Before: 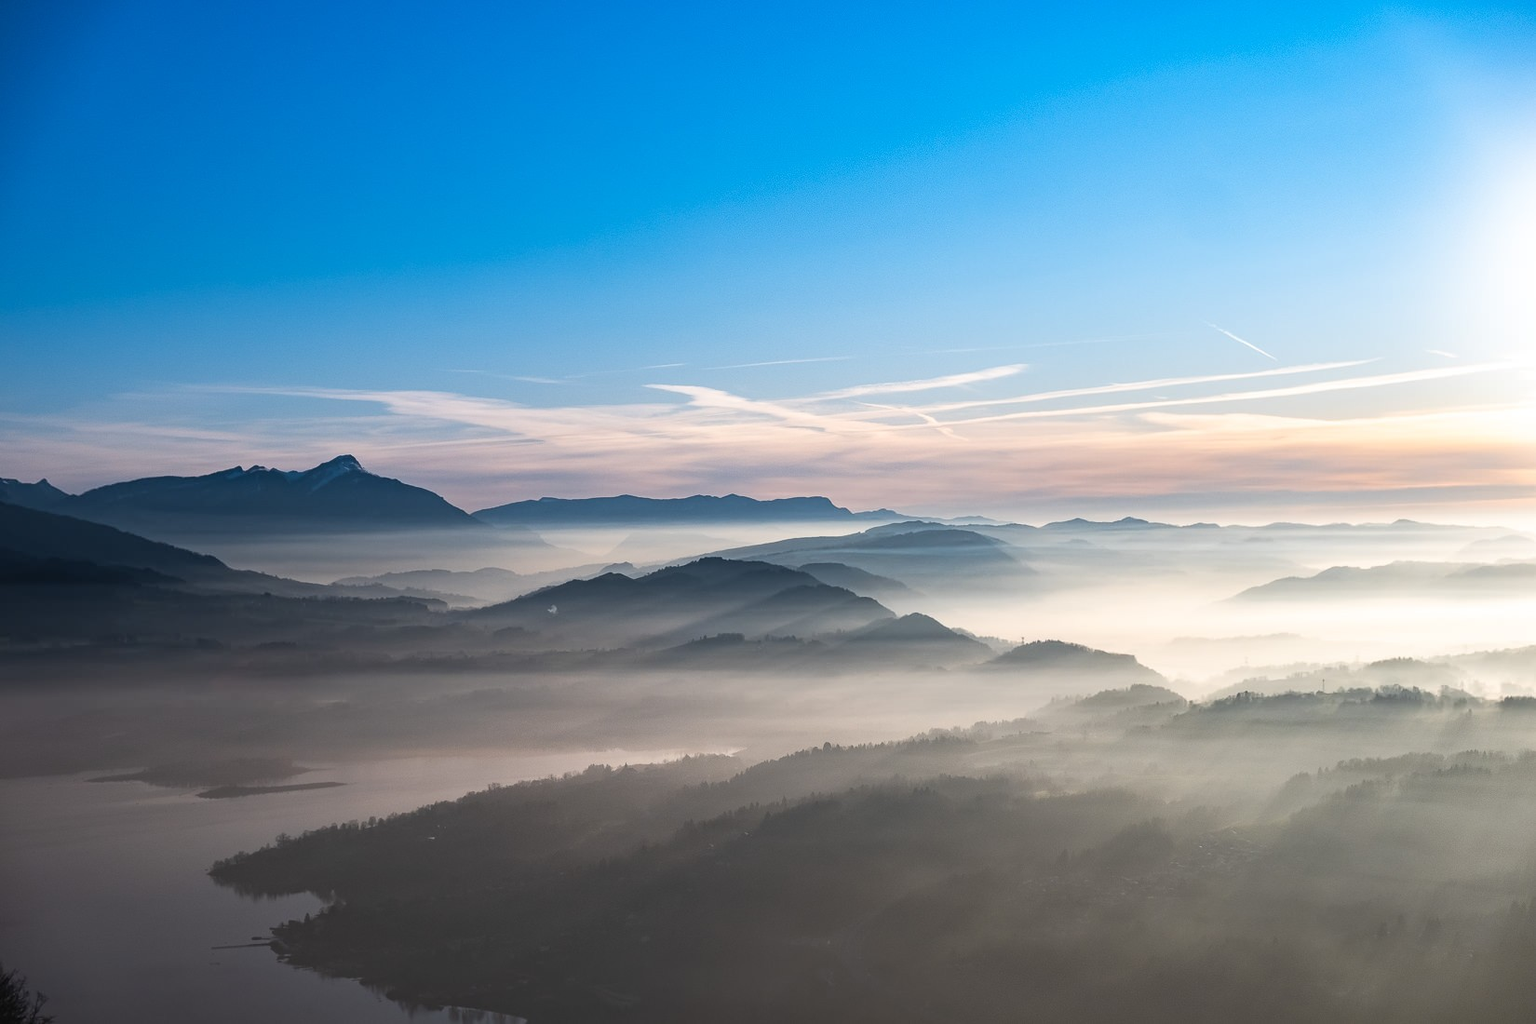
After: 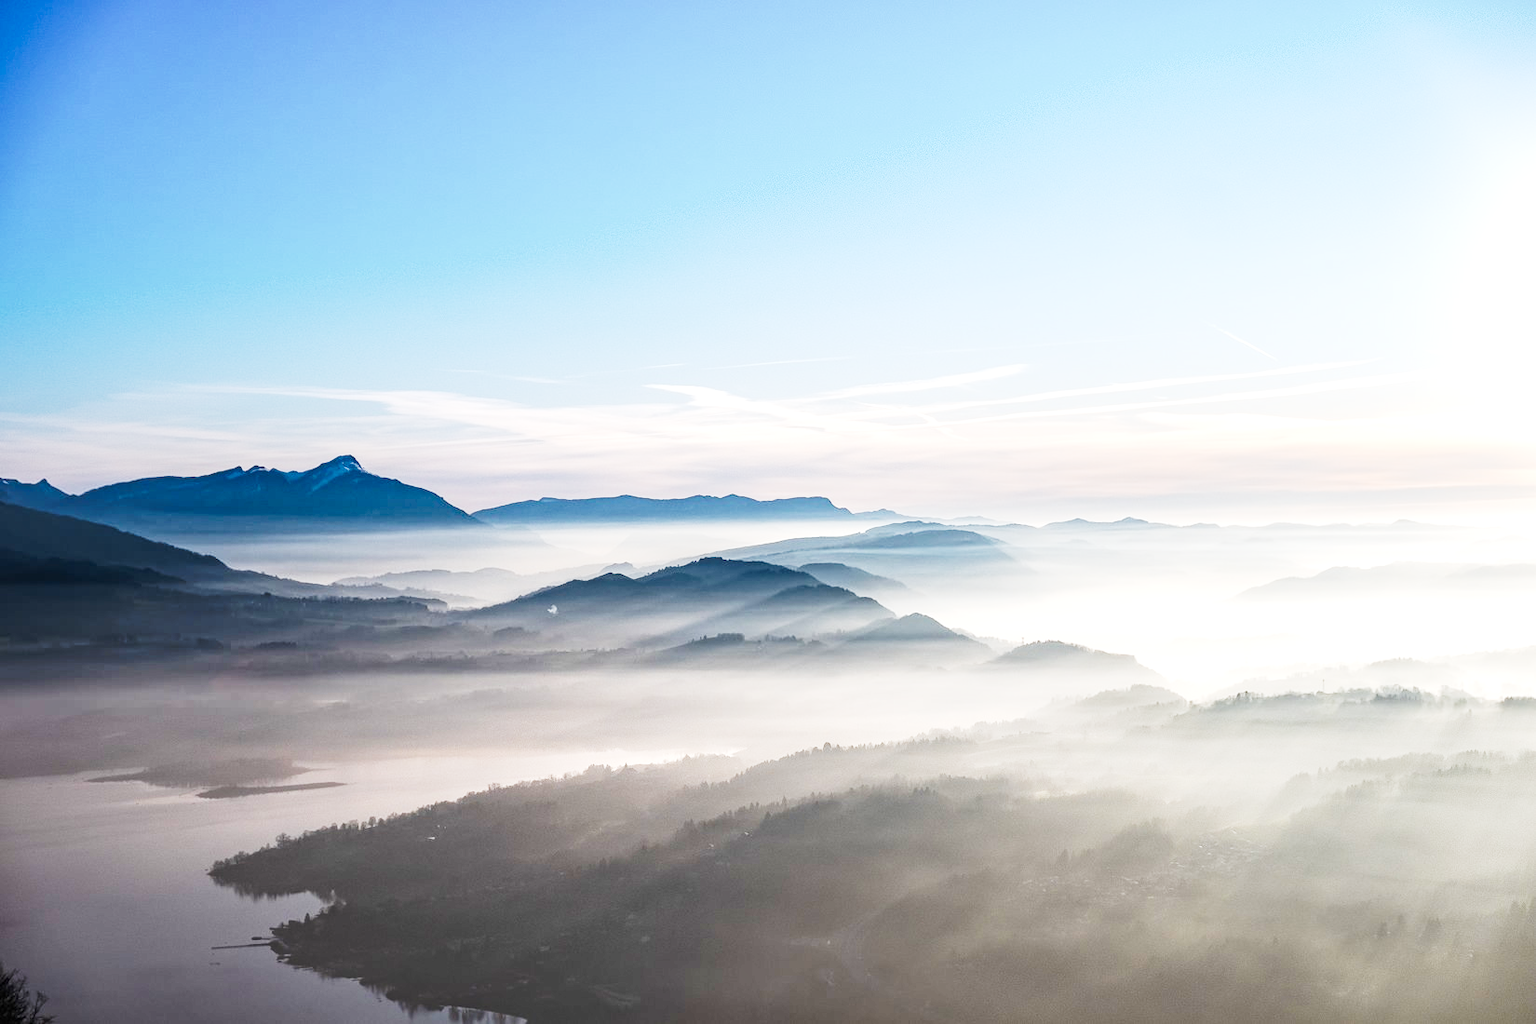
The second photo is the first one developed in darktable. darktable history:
local contrast: detail 130%
tone curve: curves: ch0 [(0, 0) (0.003, 0.004) (0.011, 0.015) (0.025, 0.034) (0.044, 0.061) (0.069, 0.095) (0.1, 0.137) (0.136, 0.187) (0.177, 0.244) (0.224, 0.308) (0.277, 0.415) (0.335, 0.532) (0.399, 0.642) (0.468, 0.747) (0.543, 0.829) (0.623, 0.886) (0.709, 0.924) (0.801, 0.951) (0.898, 0.975) (1, 1)], preserve colors none
